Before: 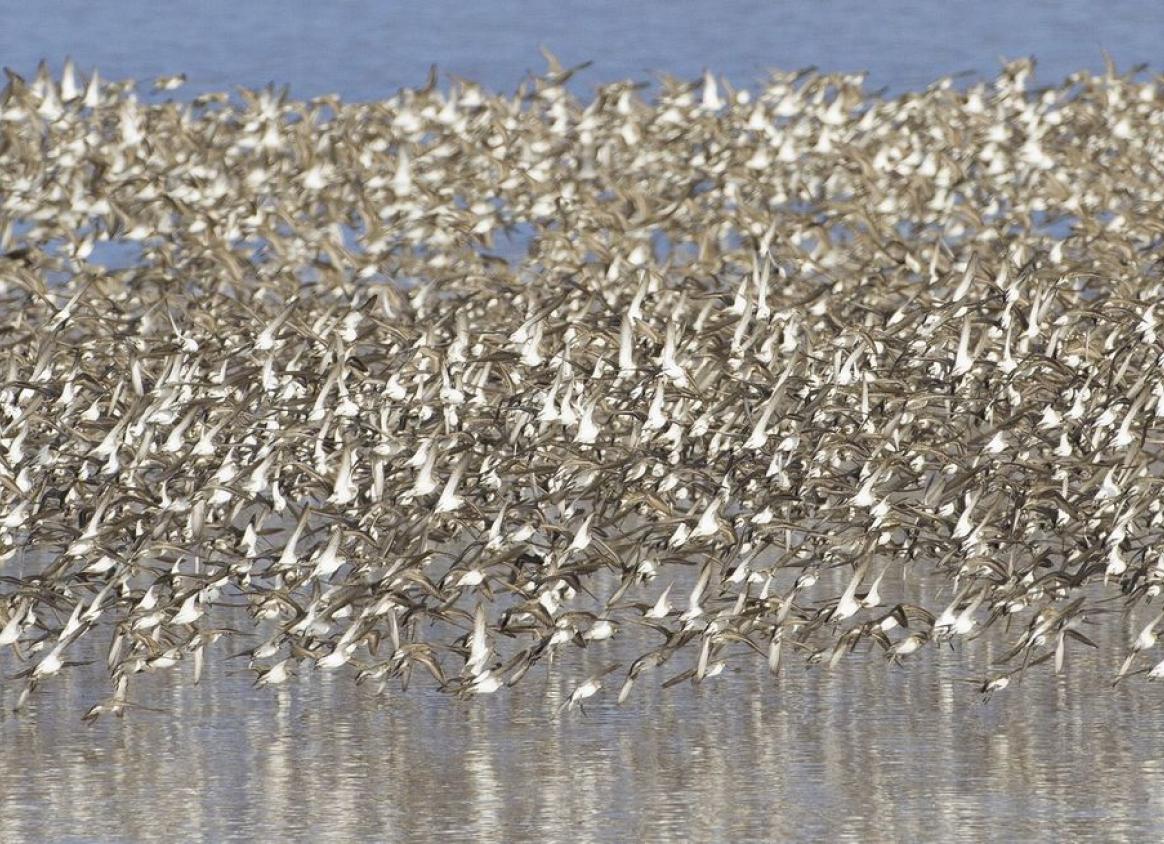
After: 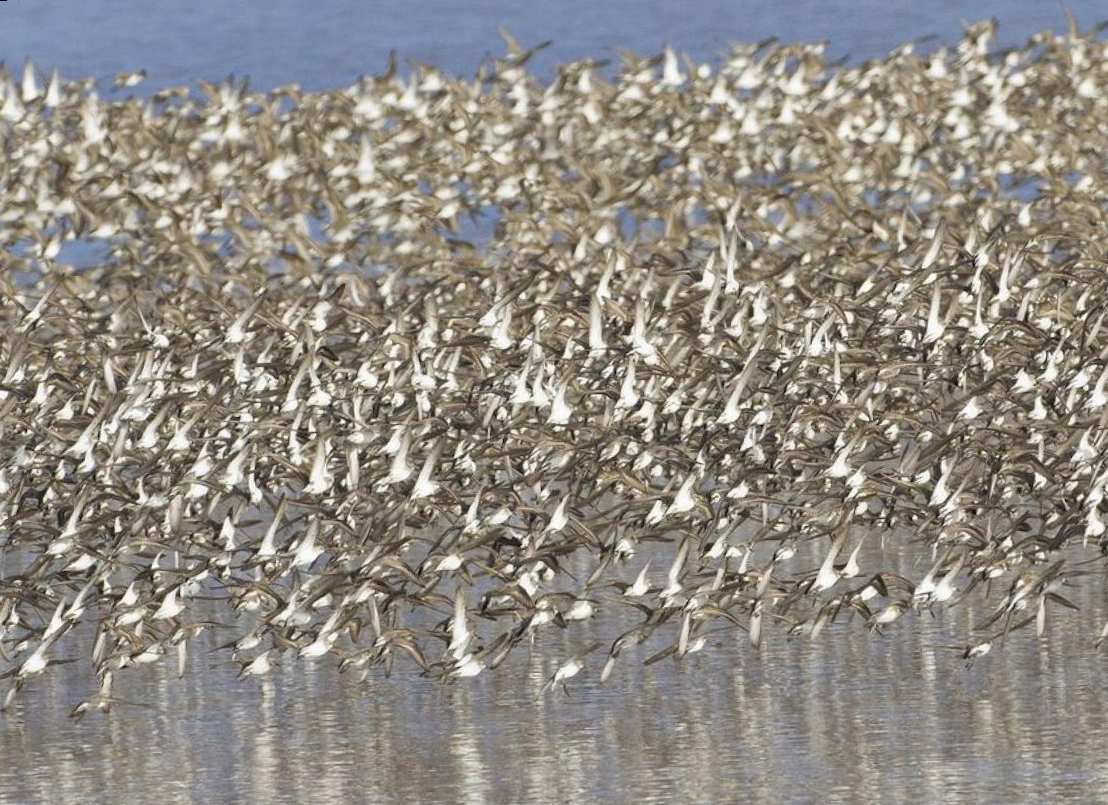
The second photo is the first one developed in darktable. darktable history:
shadows and highlights: low approximation 0.01, soften with gaussian
rotate and perspective: rotation -2.12°, lens shift (vertical) 0.009, lens shift (horizontal) -0.008, automatic cropping original format, crop left 0.036, crop right 0.964, crop top 0.05, crop bottom 0.959
